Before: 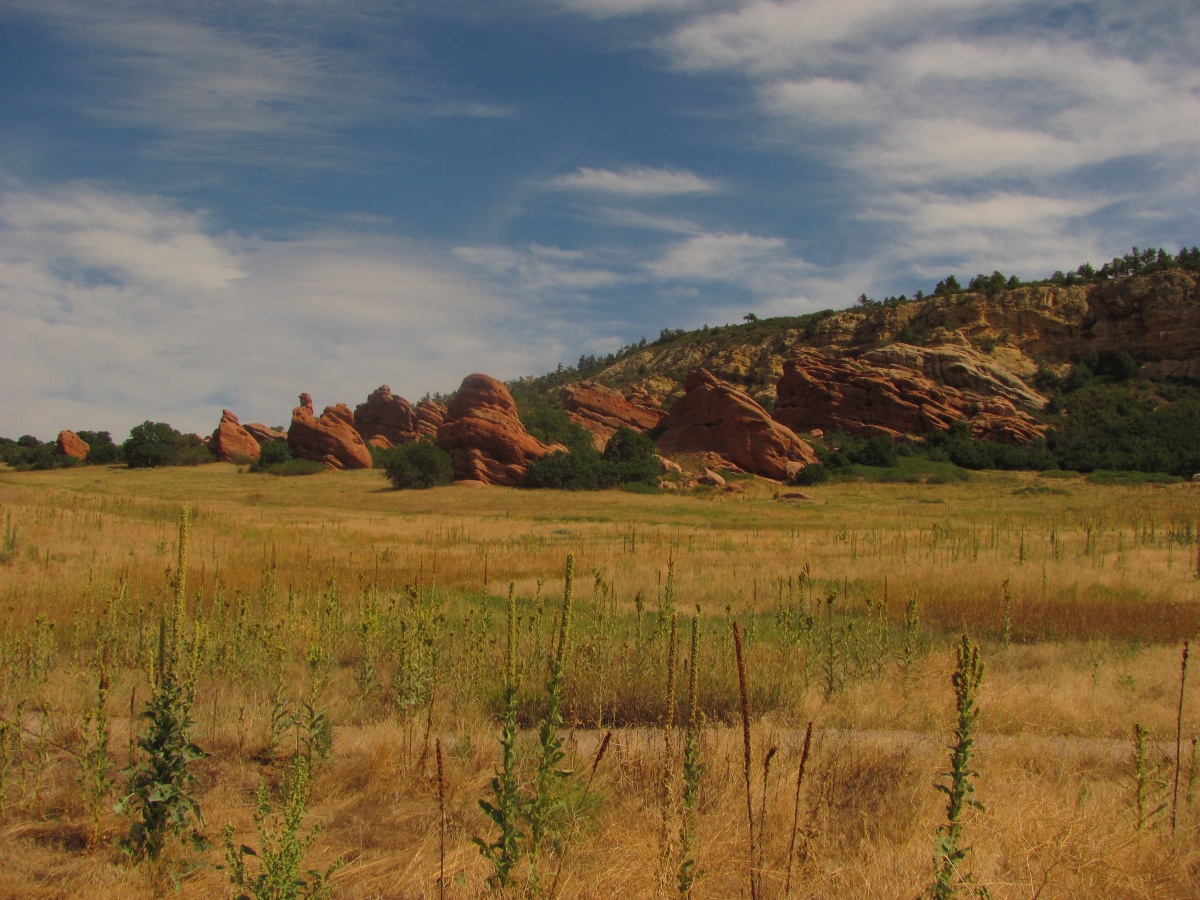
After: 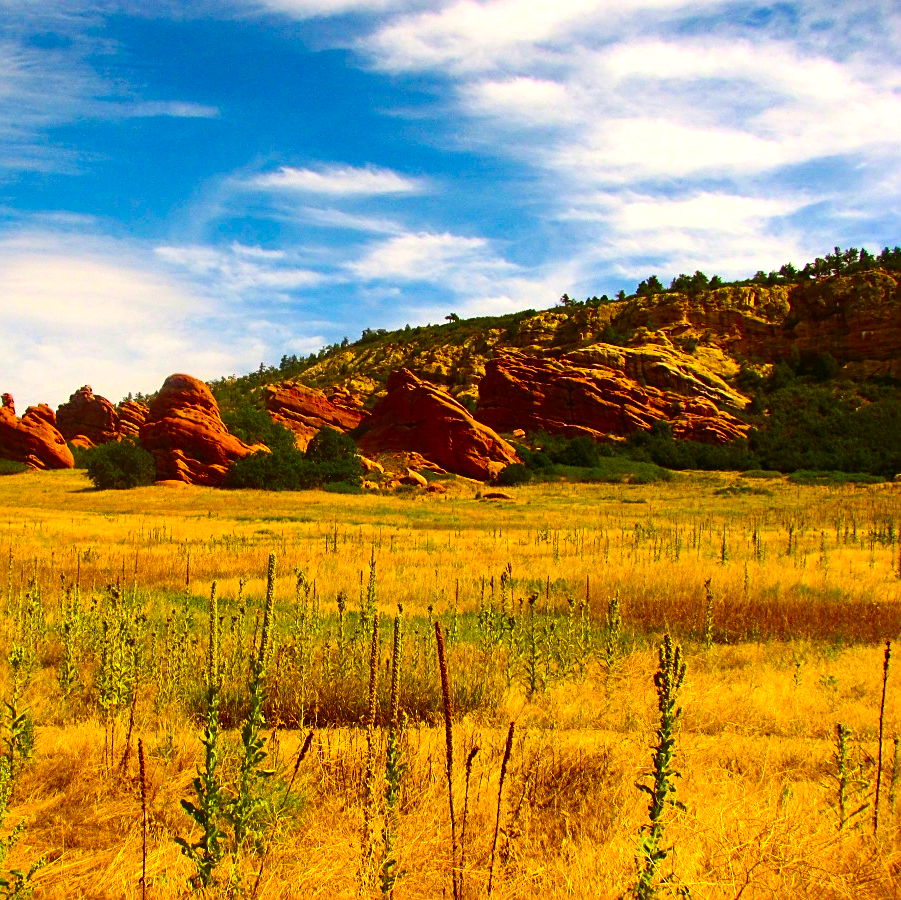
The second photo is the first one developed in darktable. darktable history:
sharpen: on, module defaults
crop and rotate: left 24.881%
color balance rgb: shadows lift › chroma 3.885%, shadows lift › hue 89.96°, linear chroma grading › global chroma 14.963%, perceptual saturation grading › global saturation 35.721%, perceptual saturation grading › shadows 35.004%, global vibrance 20%
exposure: black level correction 0, exposure 1.439 EV, compensate exposure bias true, compensate highlight preservation false
contrast brightness saturation: contrast 0.19, brightness -0.238, saturation 0.118
